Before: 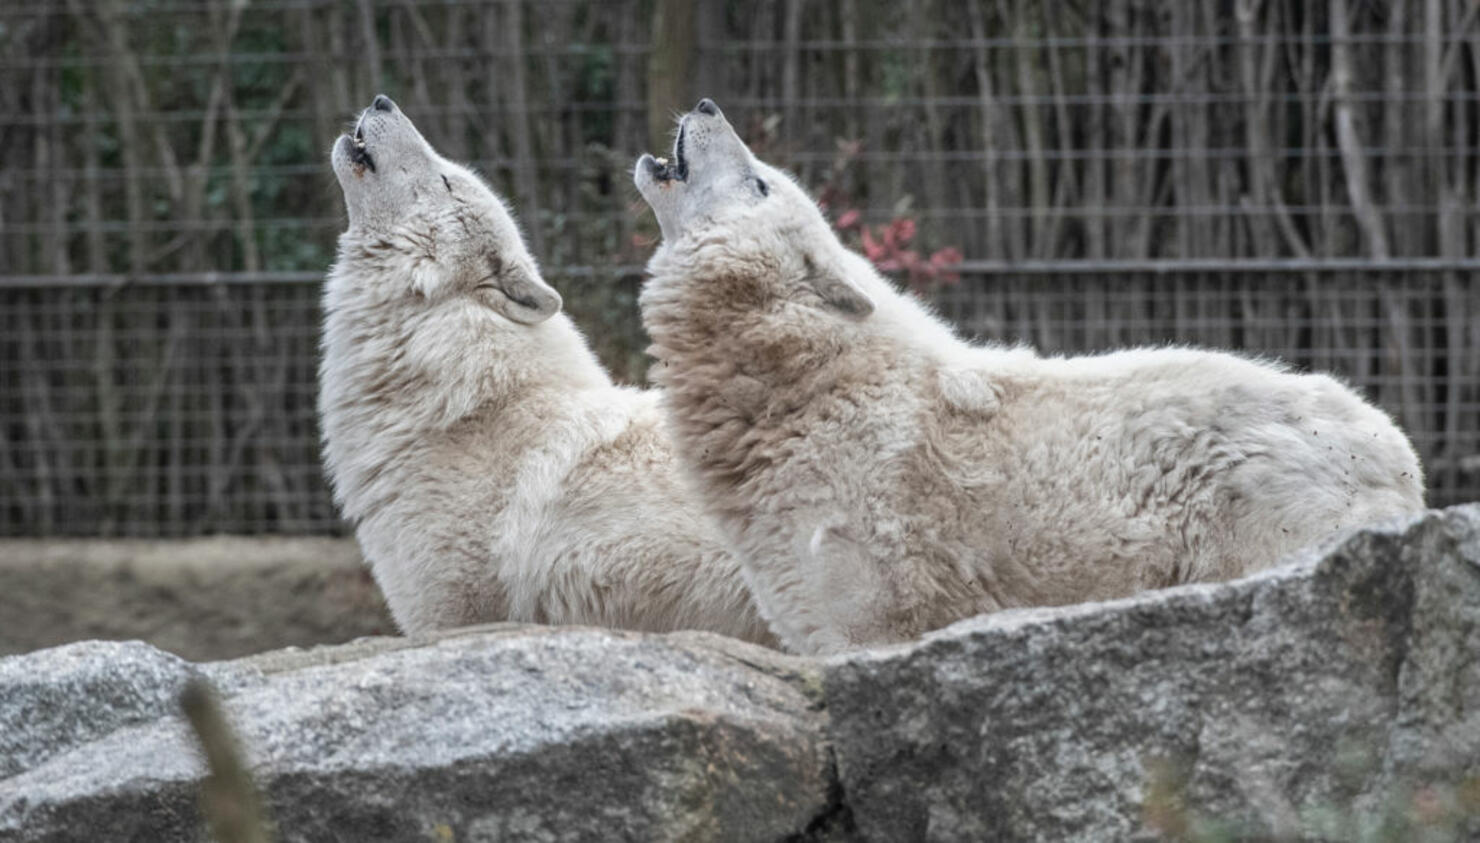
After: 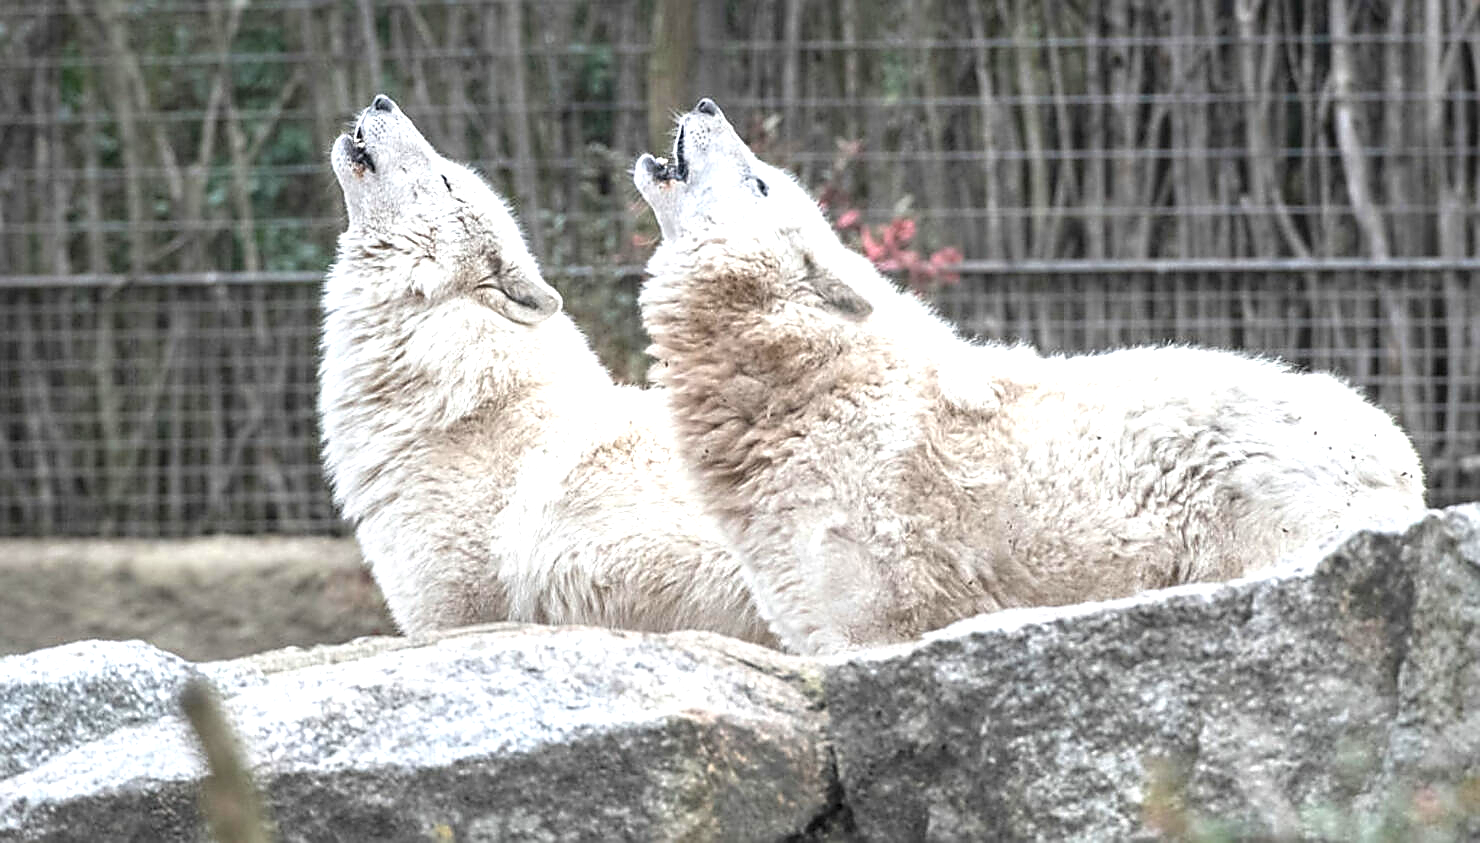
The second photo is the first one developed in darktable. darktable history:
sharpen: radius 1.42, amount 1.242, threshold 0.809
exposure: black level correction 0, exposure 1.107 EV, compensate highlight preservation false
